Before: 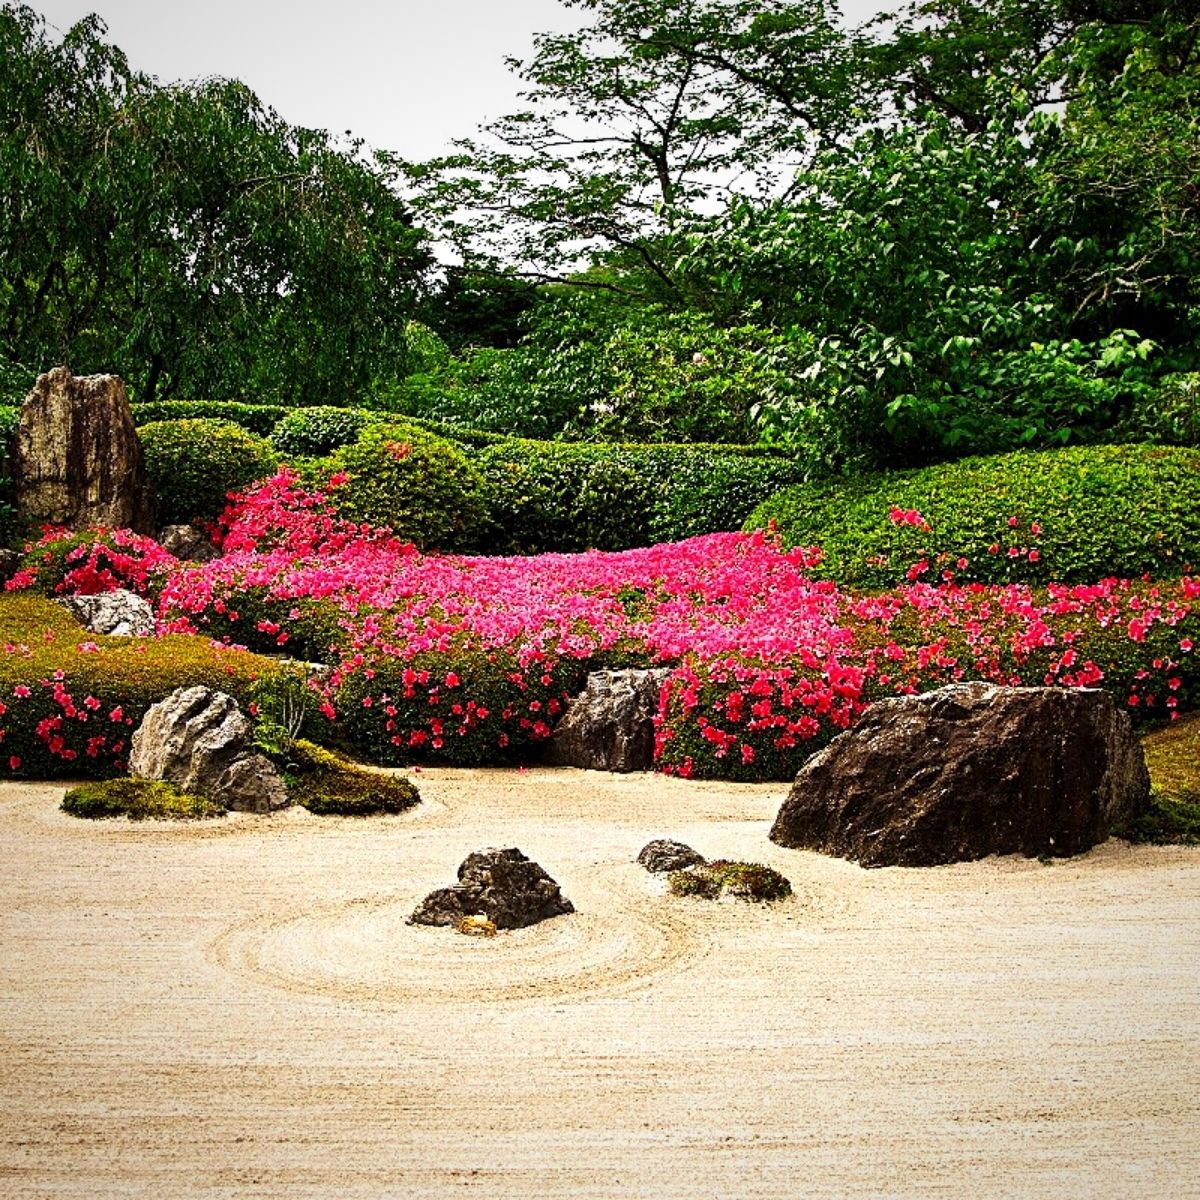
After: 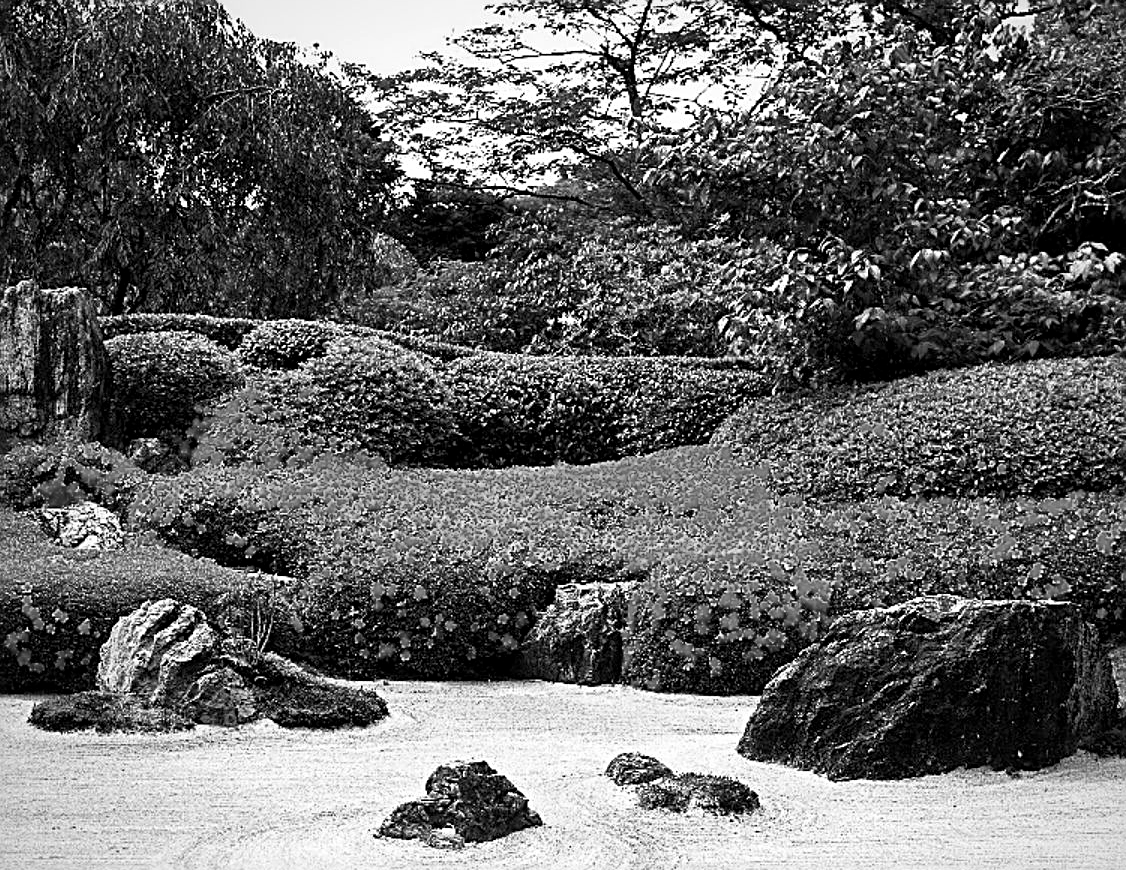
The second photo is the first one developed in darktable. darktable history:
exposure: compensate exposure bias true, compensate highlight preservation false
local contrast: mode bilateral grid, contrast 20, coarseness 50, detail 120%, midtone range 0.2
monochrome: on, module defaults
crop: left 2.737%, top 7.287%, right 3.421%, bottom 20.179%
sharpen: on, module defaults
